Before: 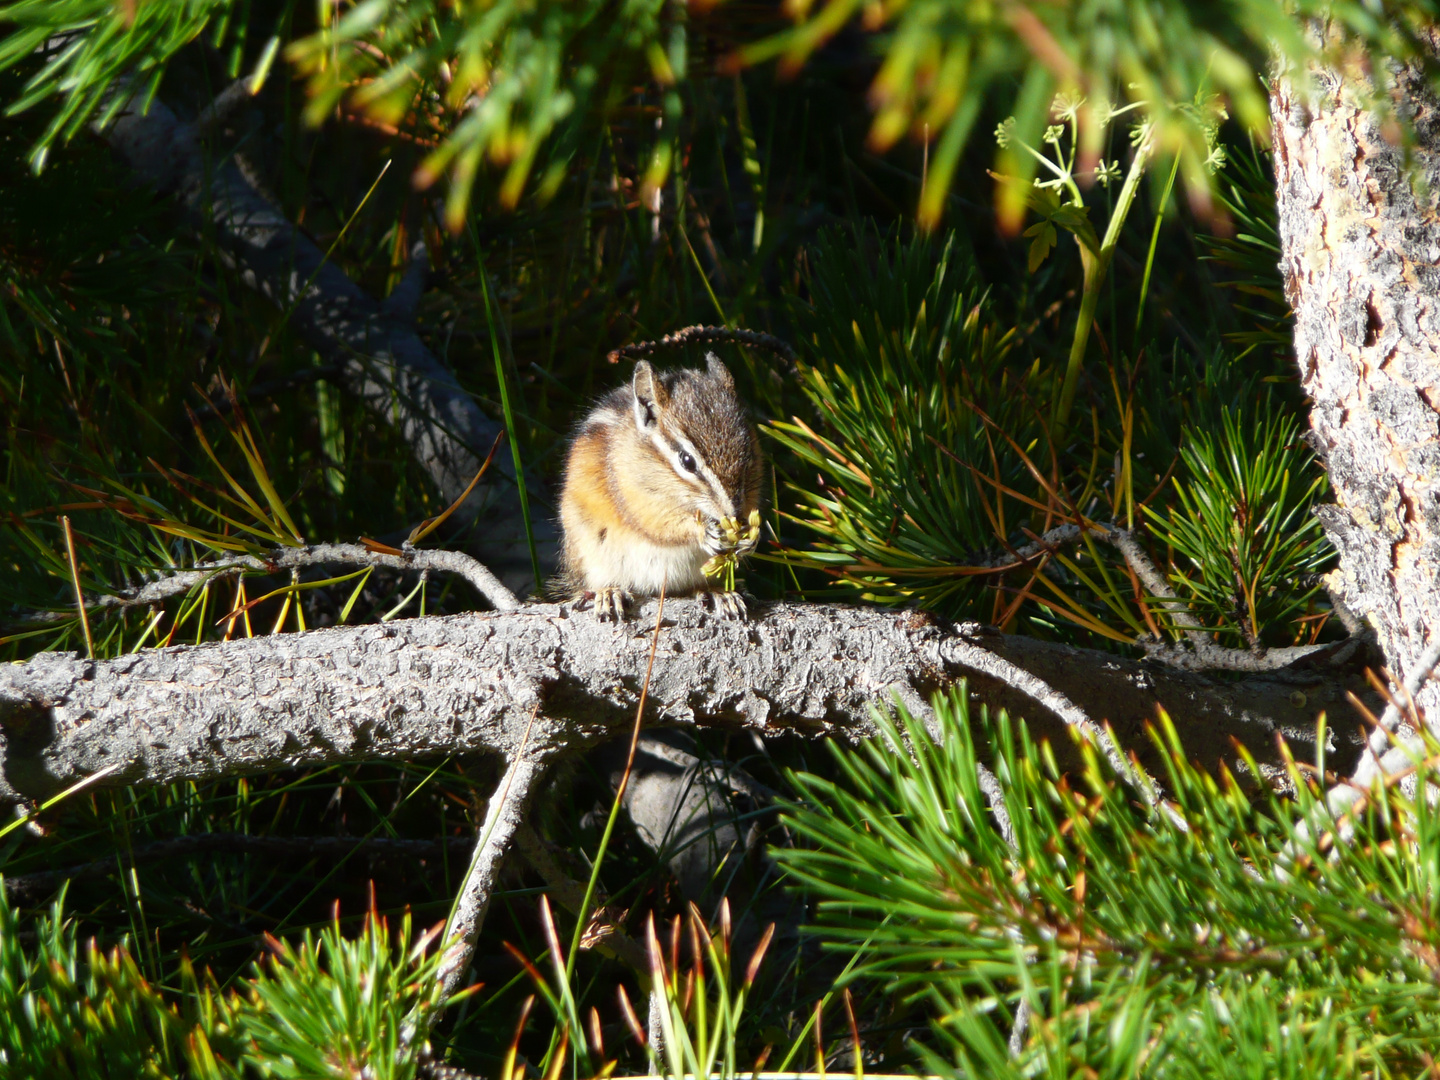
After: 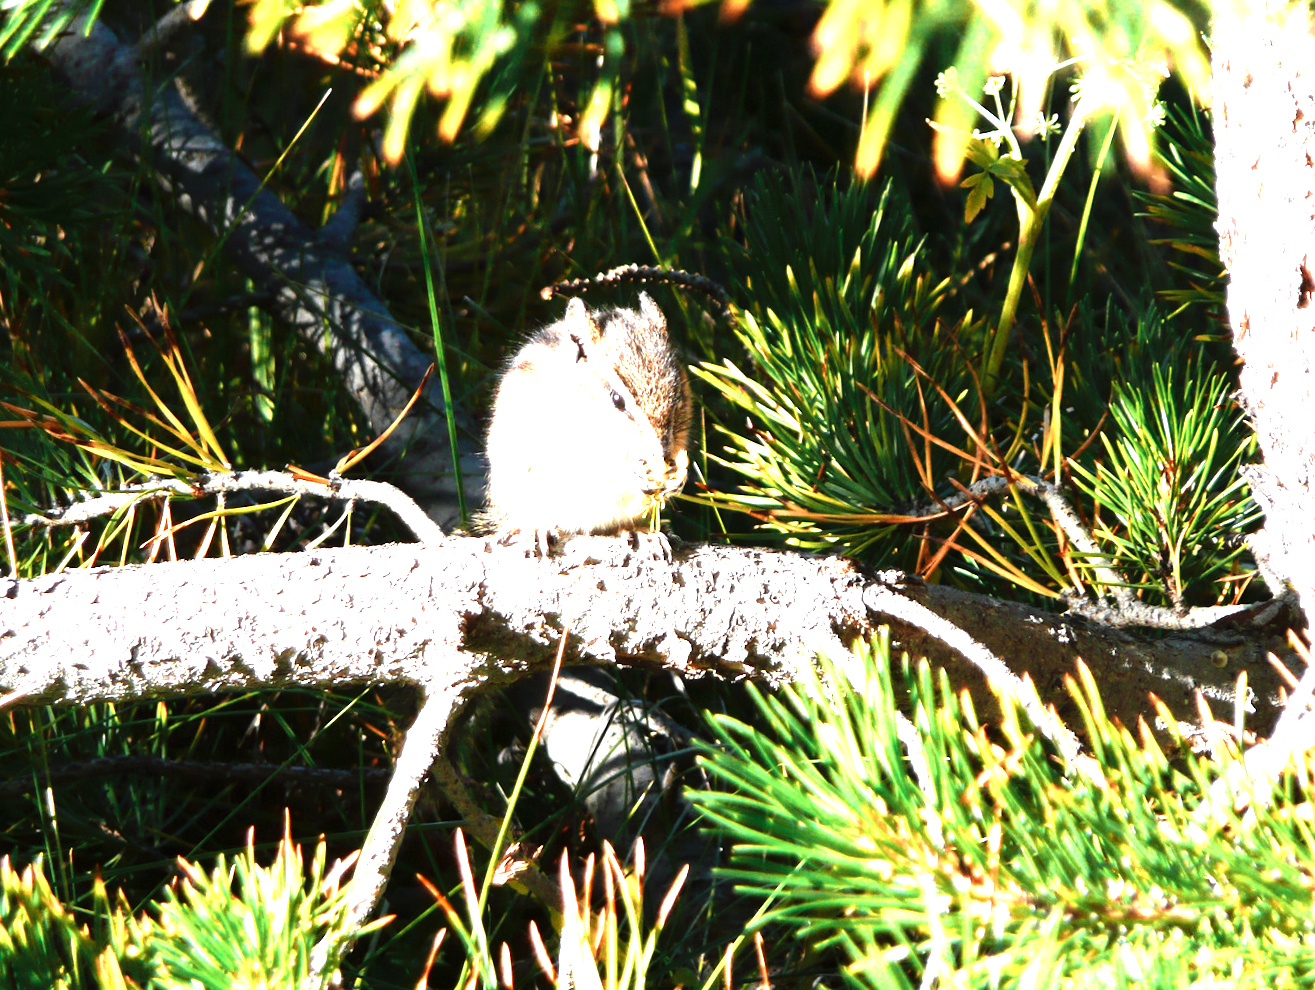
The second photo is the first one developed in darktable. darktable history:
color zones: curves: ch0 [(0.018, 0.548) (0.197, 0.654) (0.425, 0.447) (0.605, 0.658) (0.732, 0.579)]; ch1 [(0.105, 0.531) (0.224, 0.531) (0.386, 0.39) (0.618, 0.456) (0.732, 0.456) (0.956, 0.421)]; ch2 [(0.039, 0.583) (0.215, 0.465) (0.399, 0.544) (0.465, 0.548) (0.614, 0.447) (0.724, 0.43) (0.882, 0.623) (0.956, 0.632)], mix 25.35%
crop and rotate: angle -1.95°, left 3.12%, top 3.655%, right 1.464%, bottom 0.558%
levels: levels [0, 0.281, 0.562]
